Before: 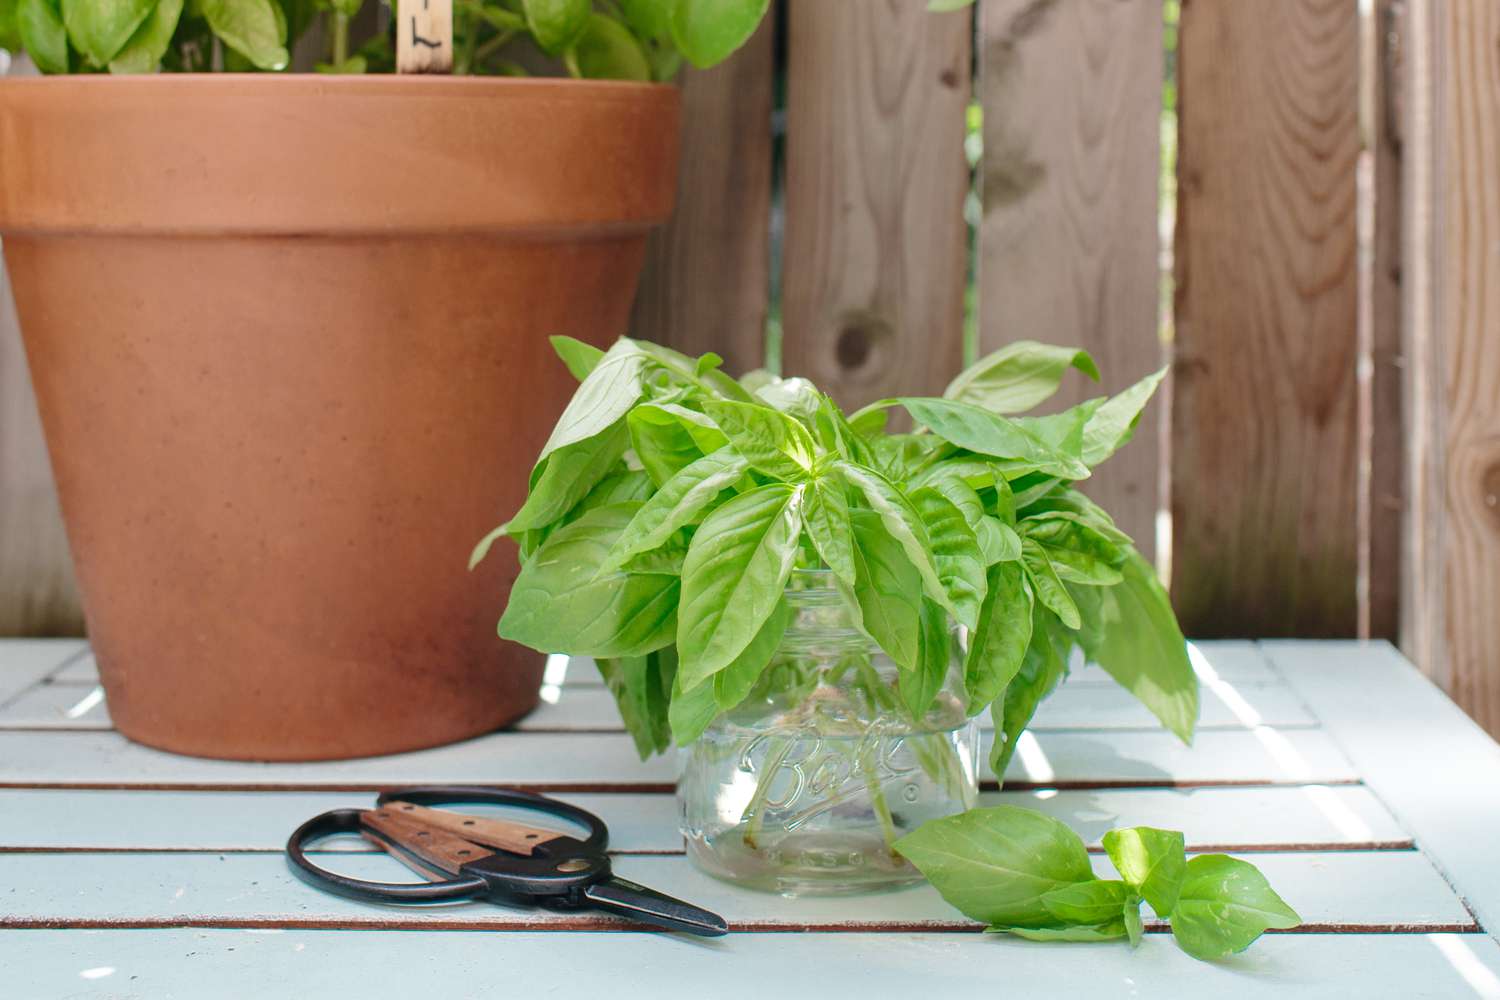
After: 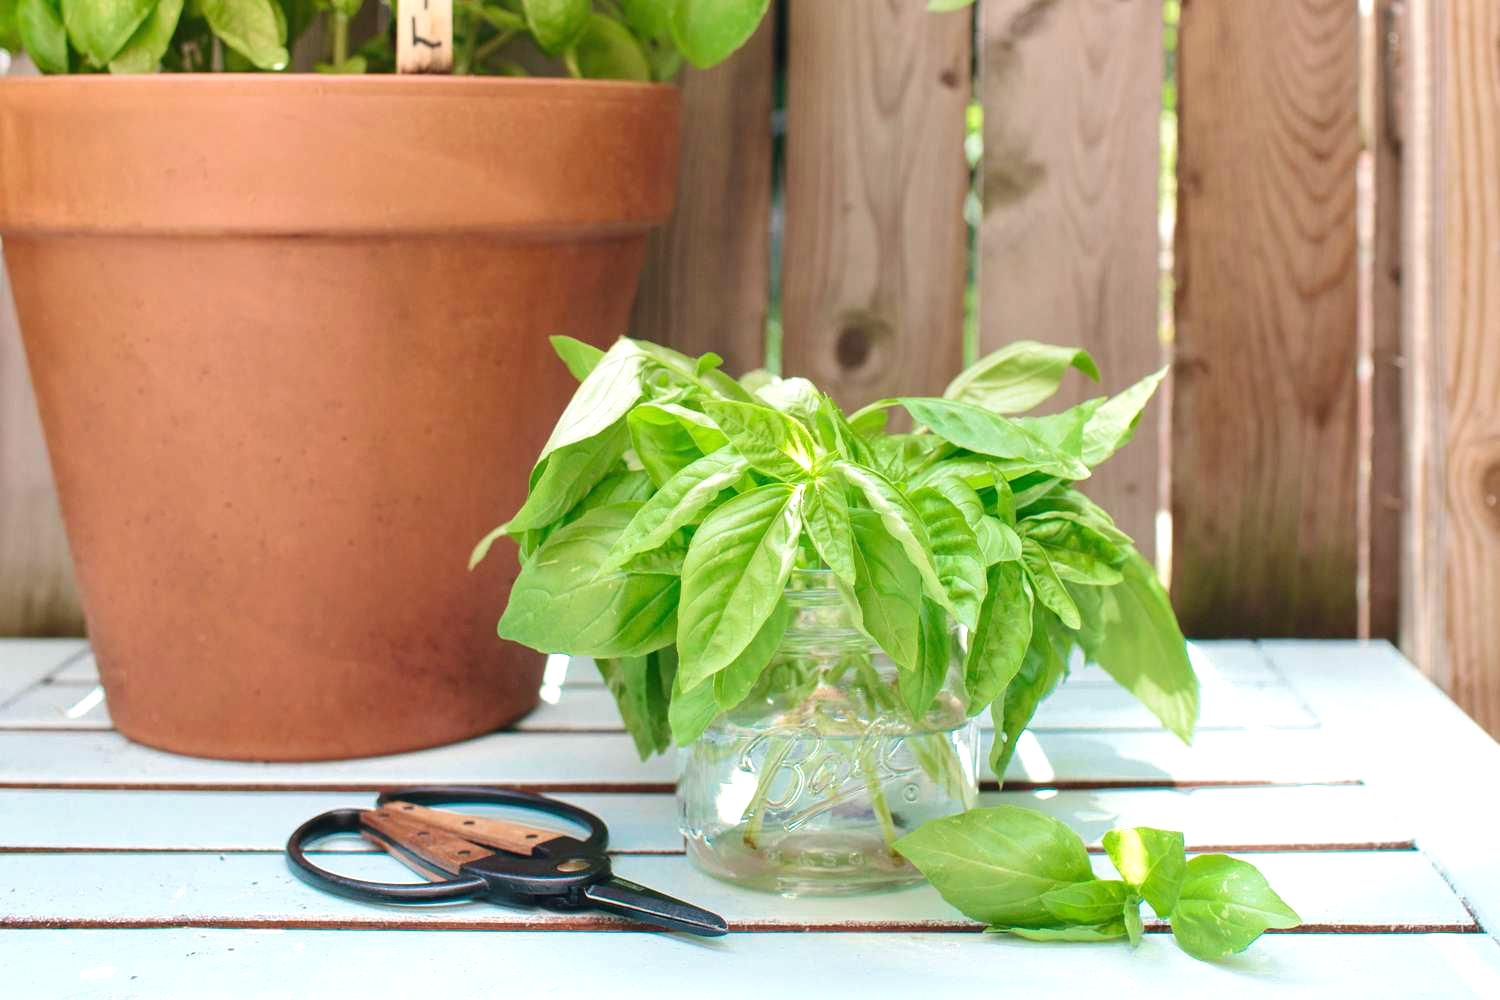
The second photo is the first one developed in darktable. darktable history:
velvia: on, module defaults
exposure: black level correction 0, exposure 0.5 EV, compensate highlight preservation false
